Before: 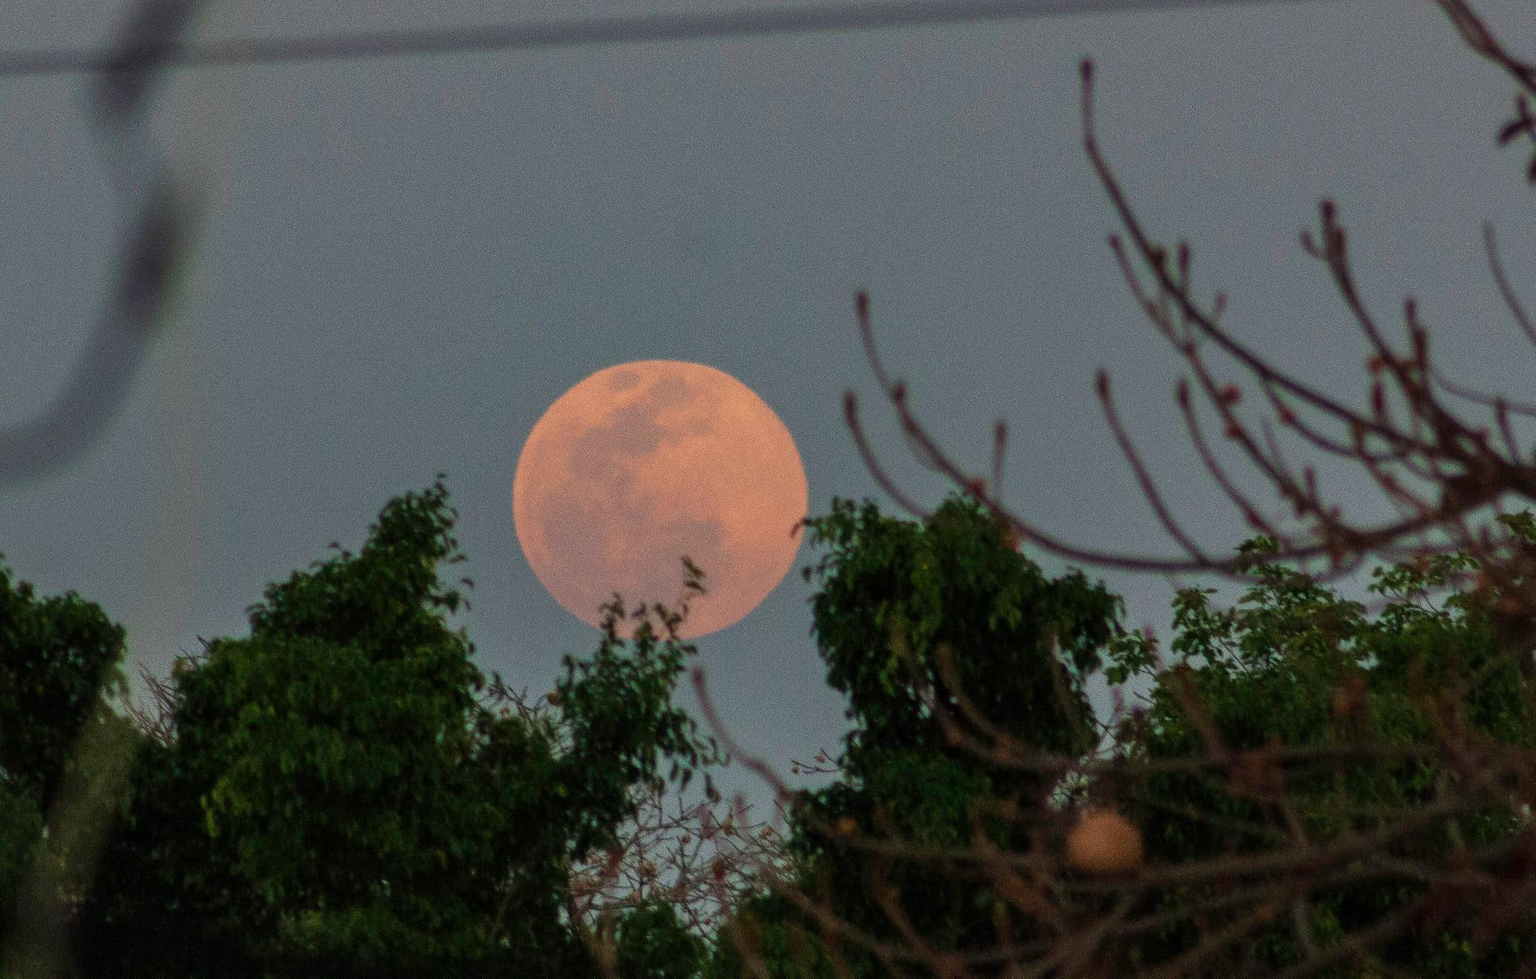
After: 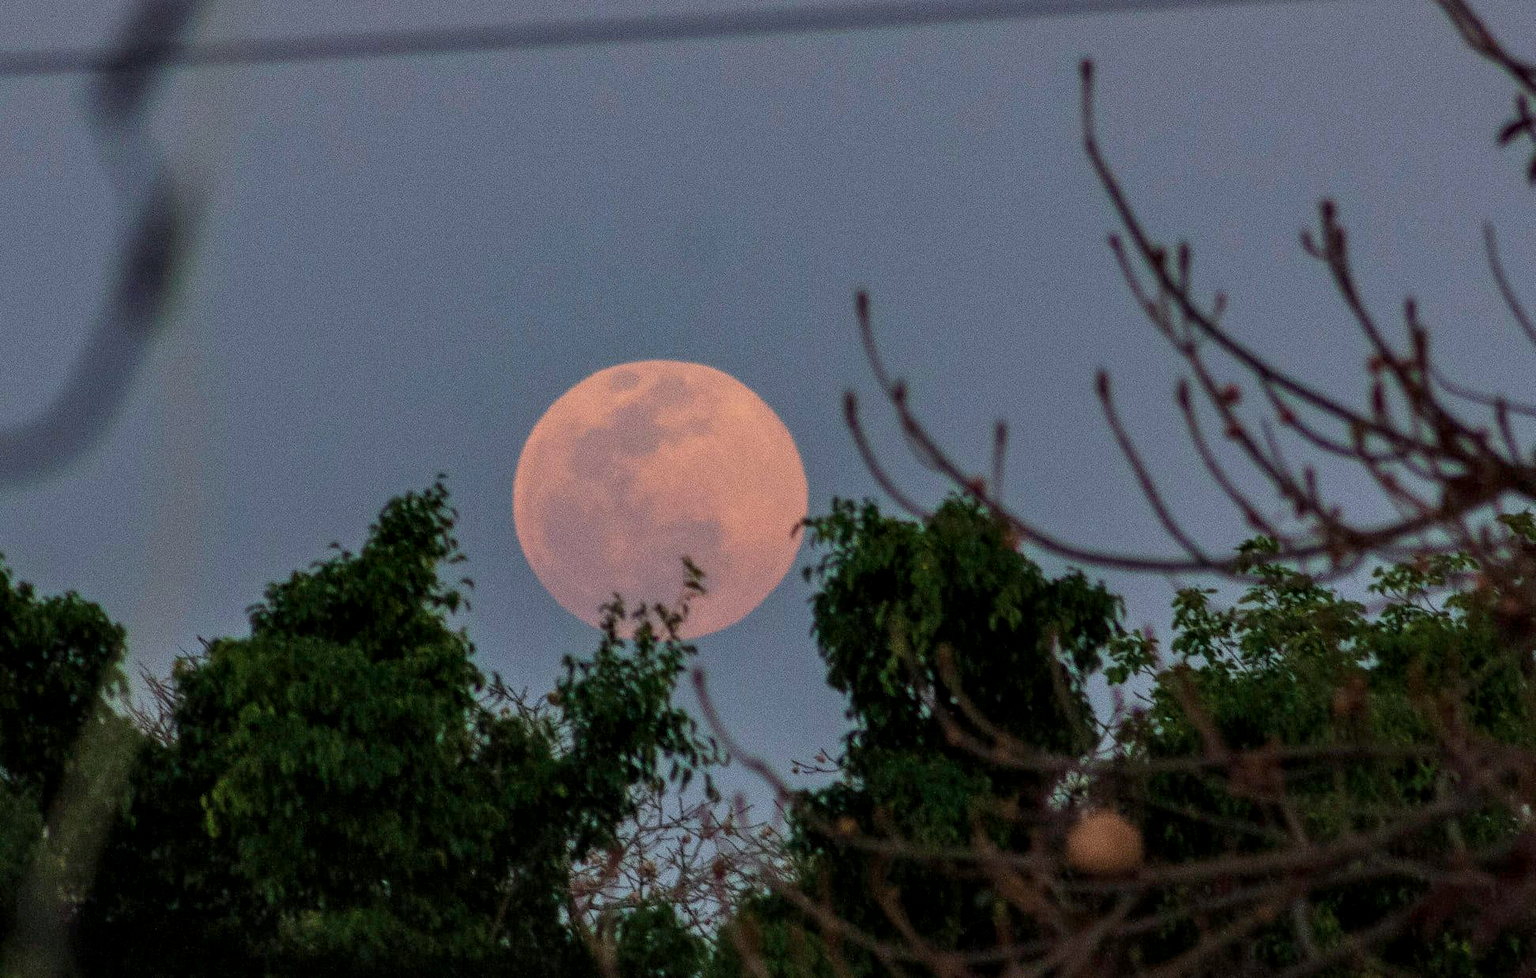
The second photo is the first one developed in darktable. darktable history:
local contrast: on, module defaults
white balance: red 0.967, blue 1.119, emerald 0.756
